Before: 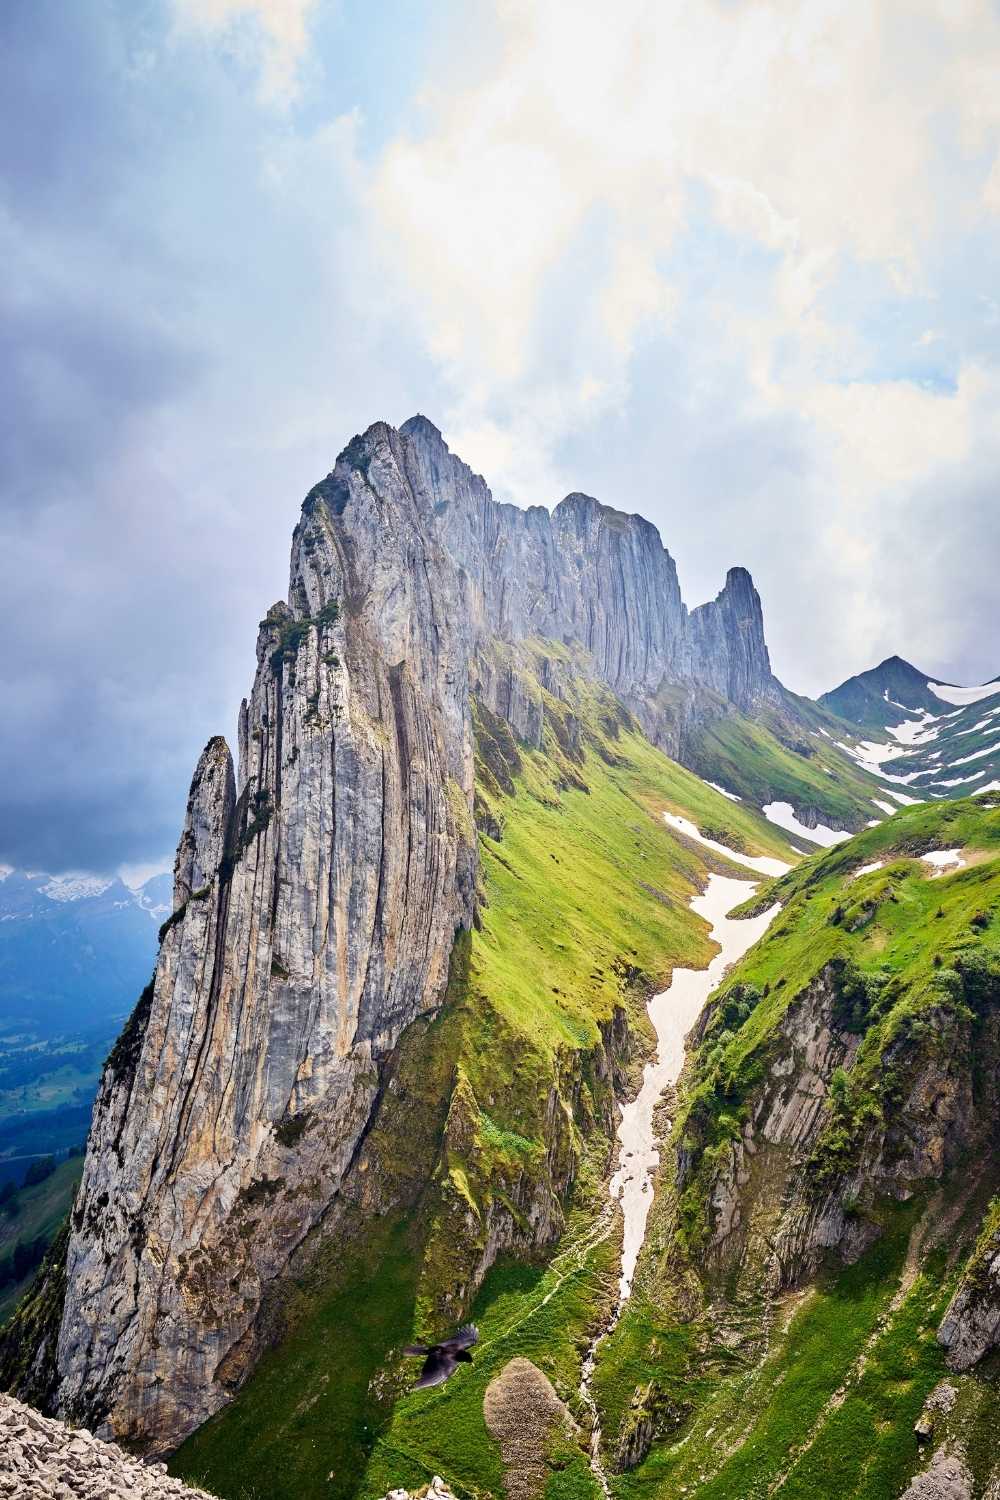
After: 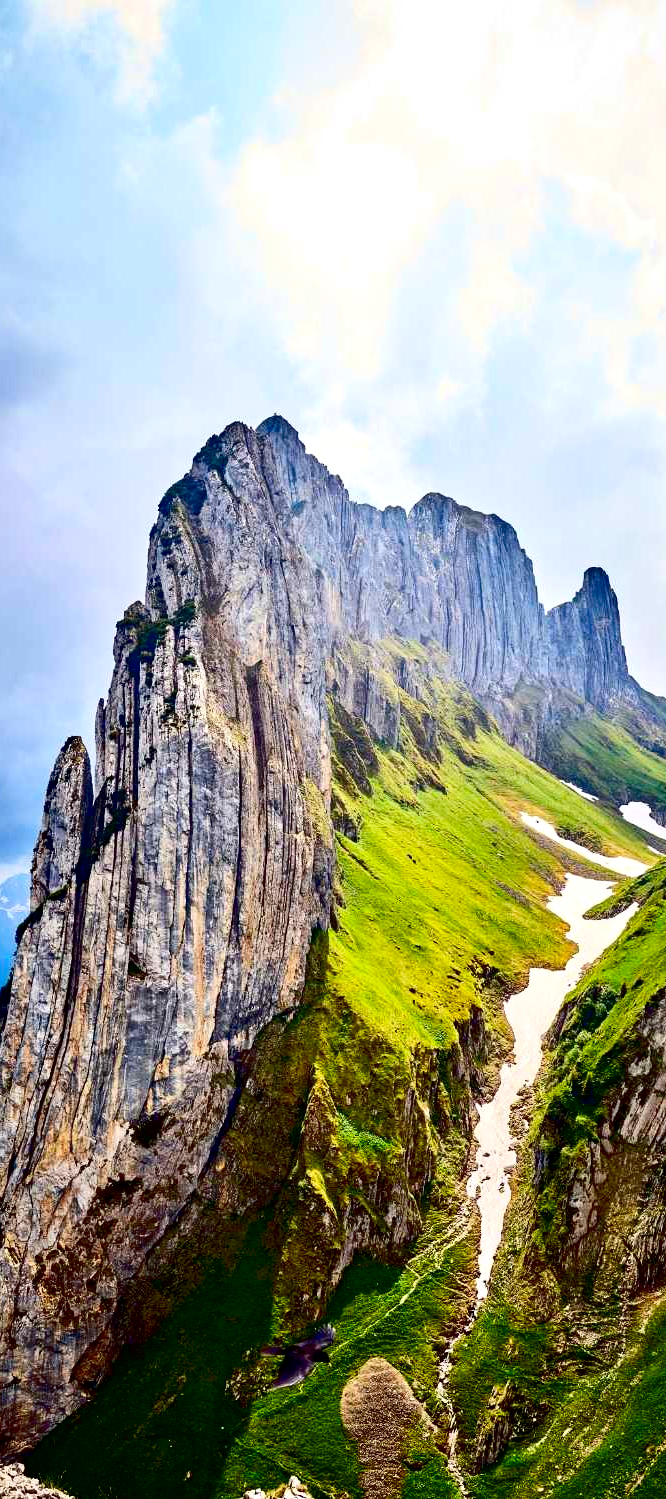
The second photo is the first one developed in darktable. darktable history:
exposure: black level correction 0.025, exposure 0.182 EV, compensate highlight preservation false
contrast brightness saturation: contrast 0.19, brightness -0.11, saturation 0.21
crop and rotate: left 14.385%, right 18.948%
color correction: saturation 1.1
